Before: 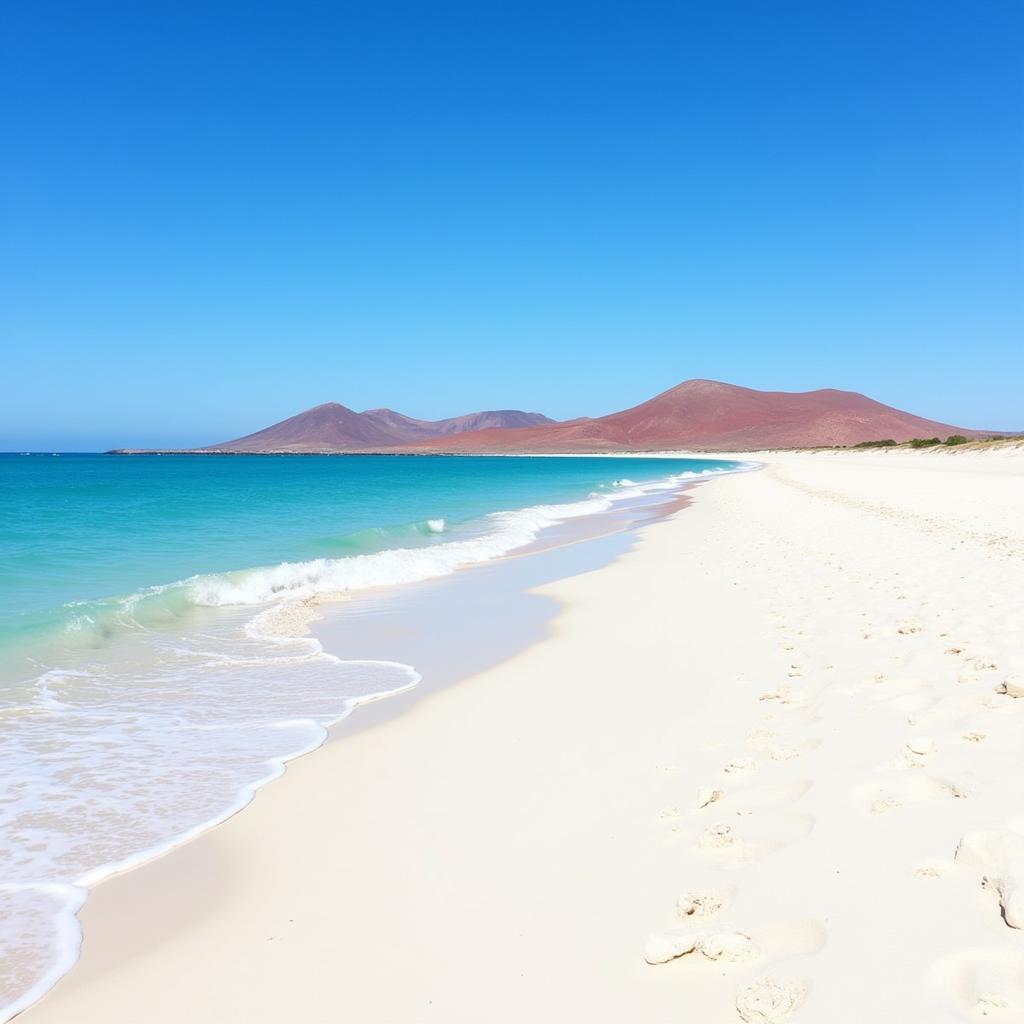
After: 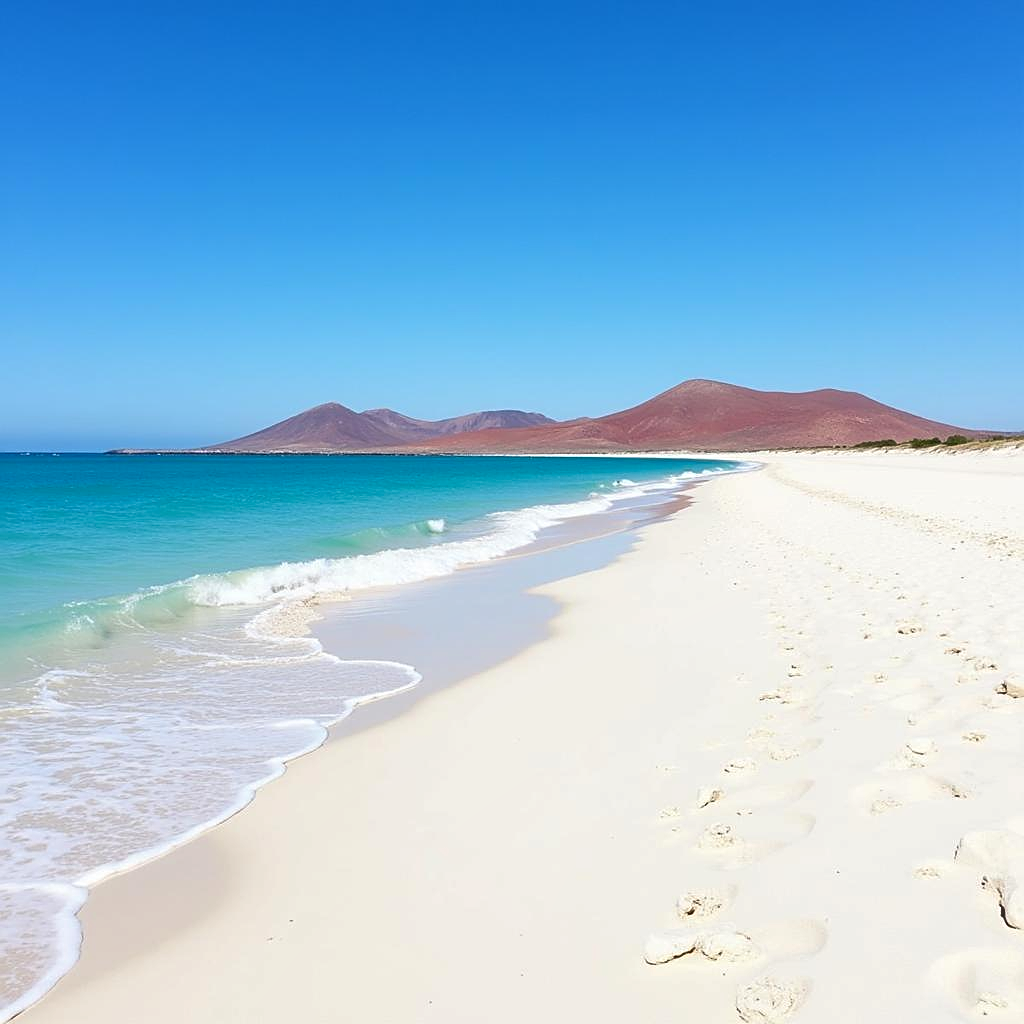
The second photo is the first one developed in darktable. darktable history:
sharpen: on, module defaults
shadows and highlights: shadows 35, highlights -35, soften with gaussian
